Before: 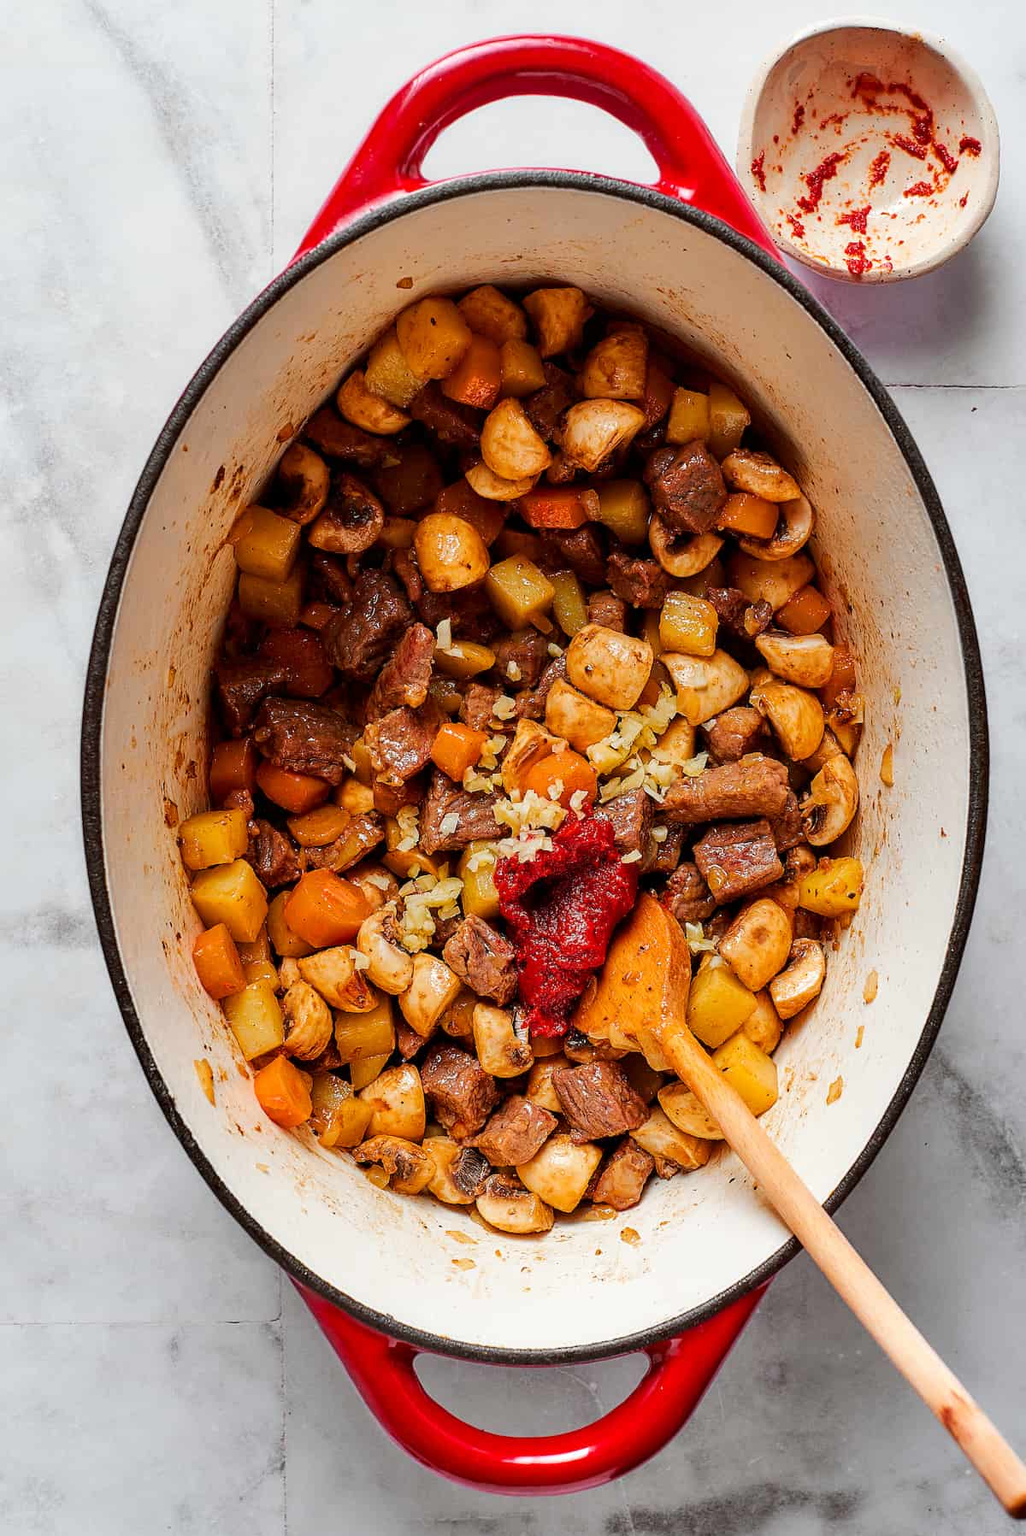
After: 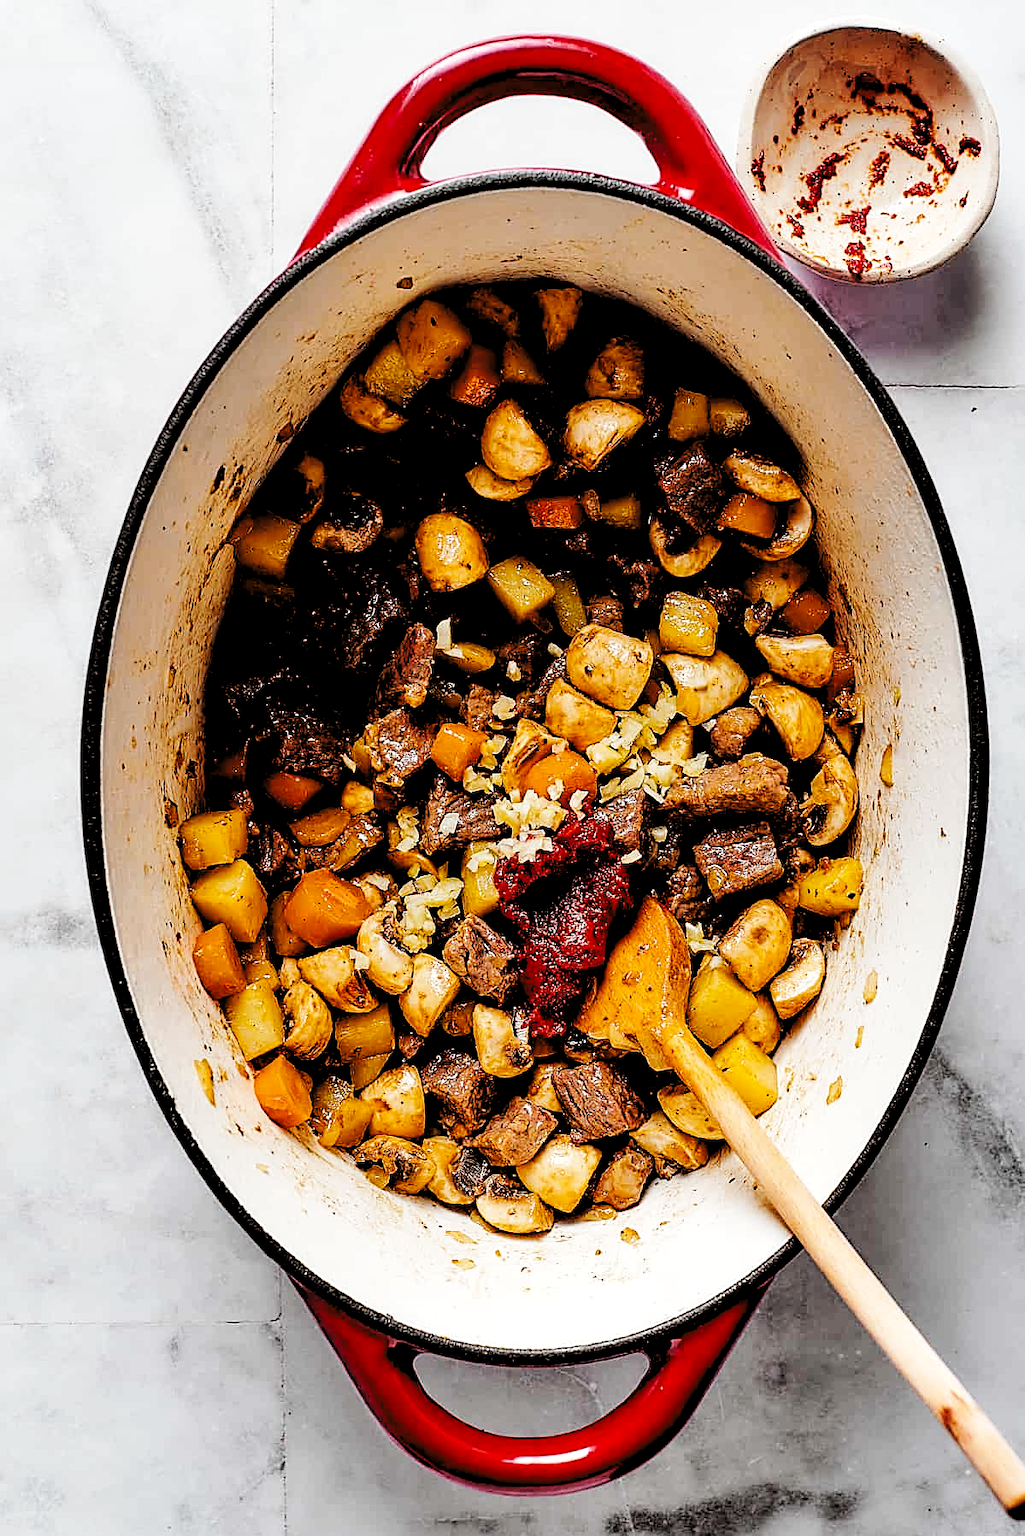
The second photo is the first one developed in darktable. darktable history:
base curve: curves: ch0 [(0, 0) (0.032, 0.025) (0.121, 0.166) (0.206, 0.329) (0.605, 0.79) (1, 1)], preserve colors none
shadows and highlights: shadows 25, highlights -25
levels: levels [0.116, 0.574, 1]
rgb levels: levels [[0.034, 0.472, 0.904], [0, 0.5, 1], [0, 0.5, 1]]
sharpen: on, module defaults
